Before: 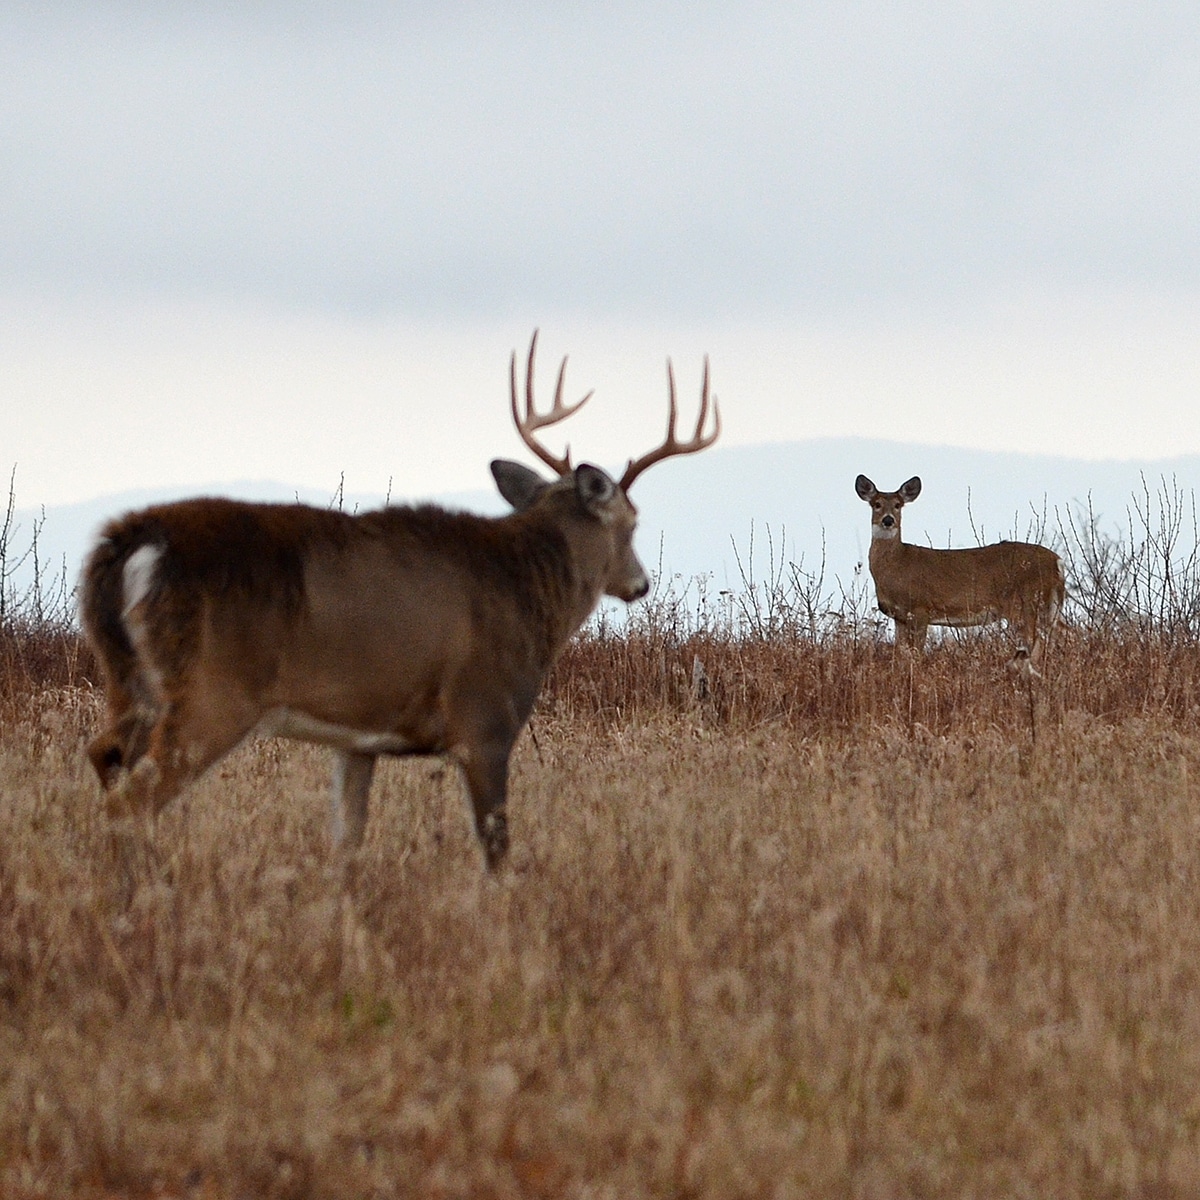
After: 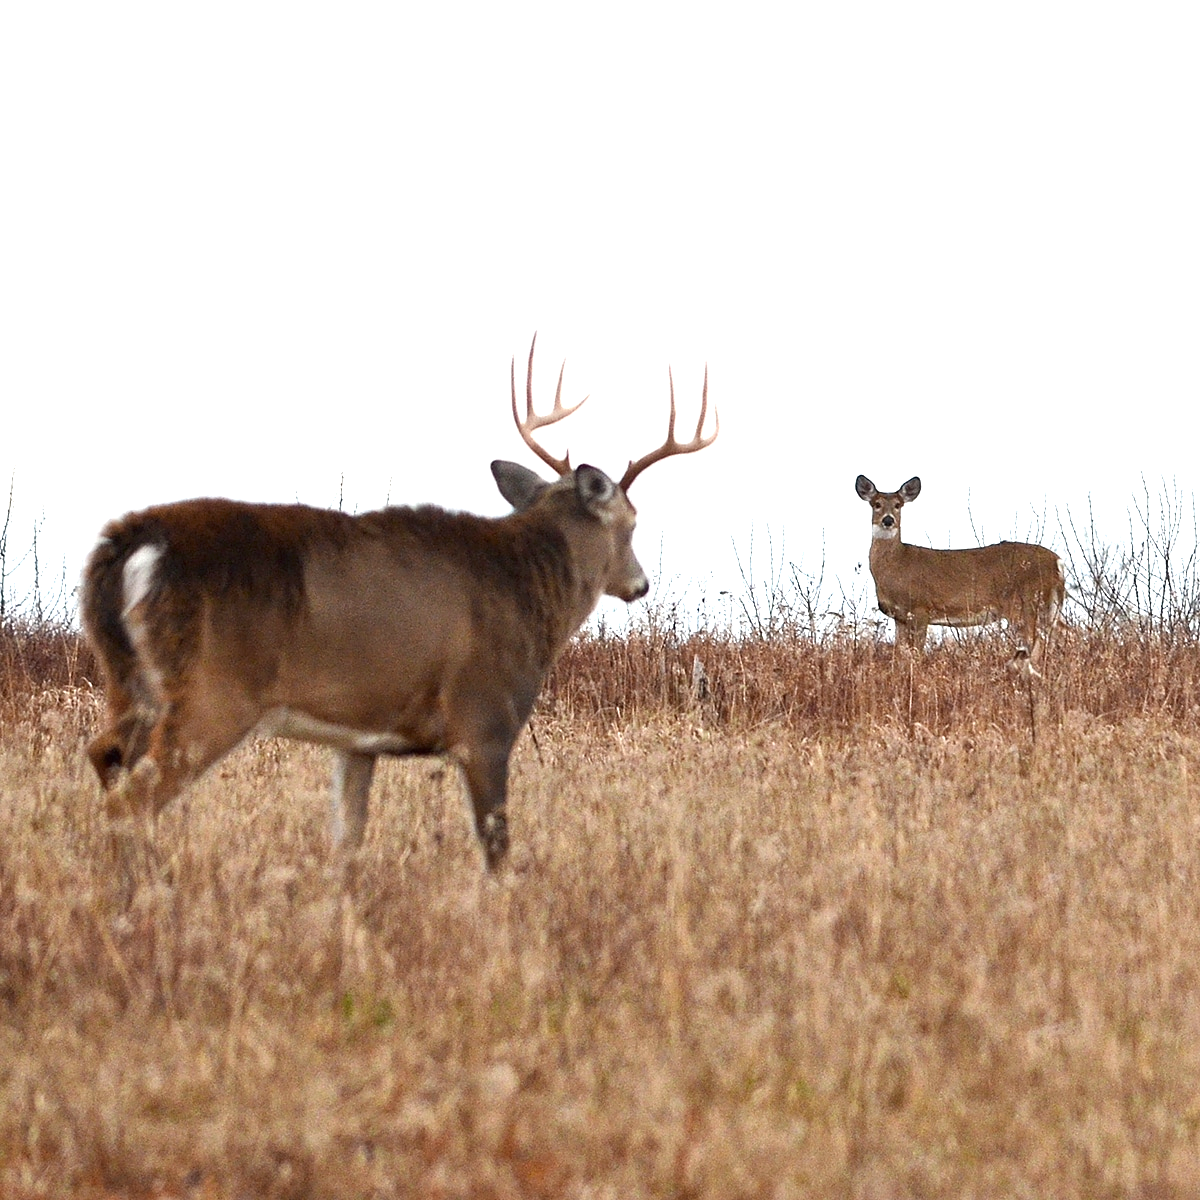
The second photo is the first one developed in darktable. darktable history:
exposure: black level correction 0, exposure 1.2 EV, compensate highlight preservation false
color zones: curves: ch0 [(0.068, 0.464) (0.25, 0.5) (0.48, 0.508) (0.75, 0.536) (0.886, 0.476) (0.967, 0.456)]; ch1 [(0.066, 0.456) (0.25, 0.5) (0.616, 0.508) (0.746, 0.56) (0.934, 0.444)]
